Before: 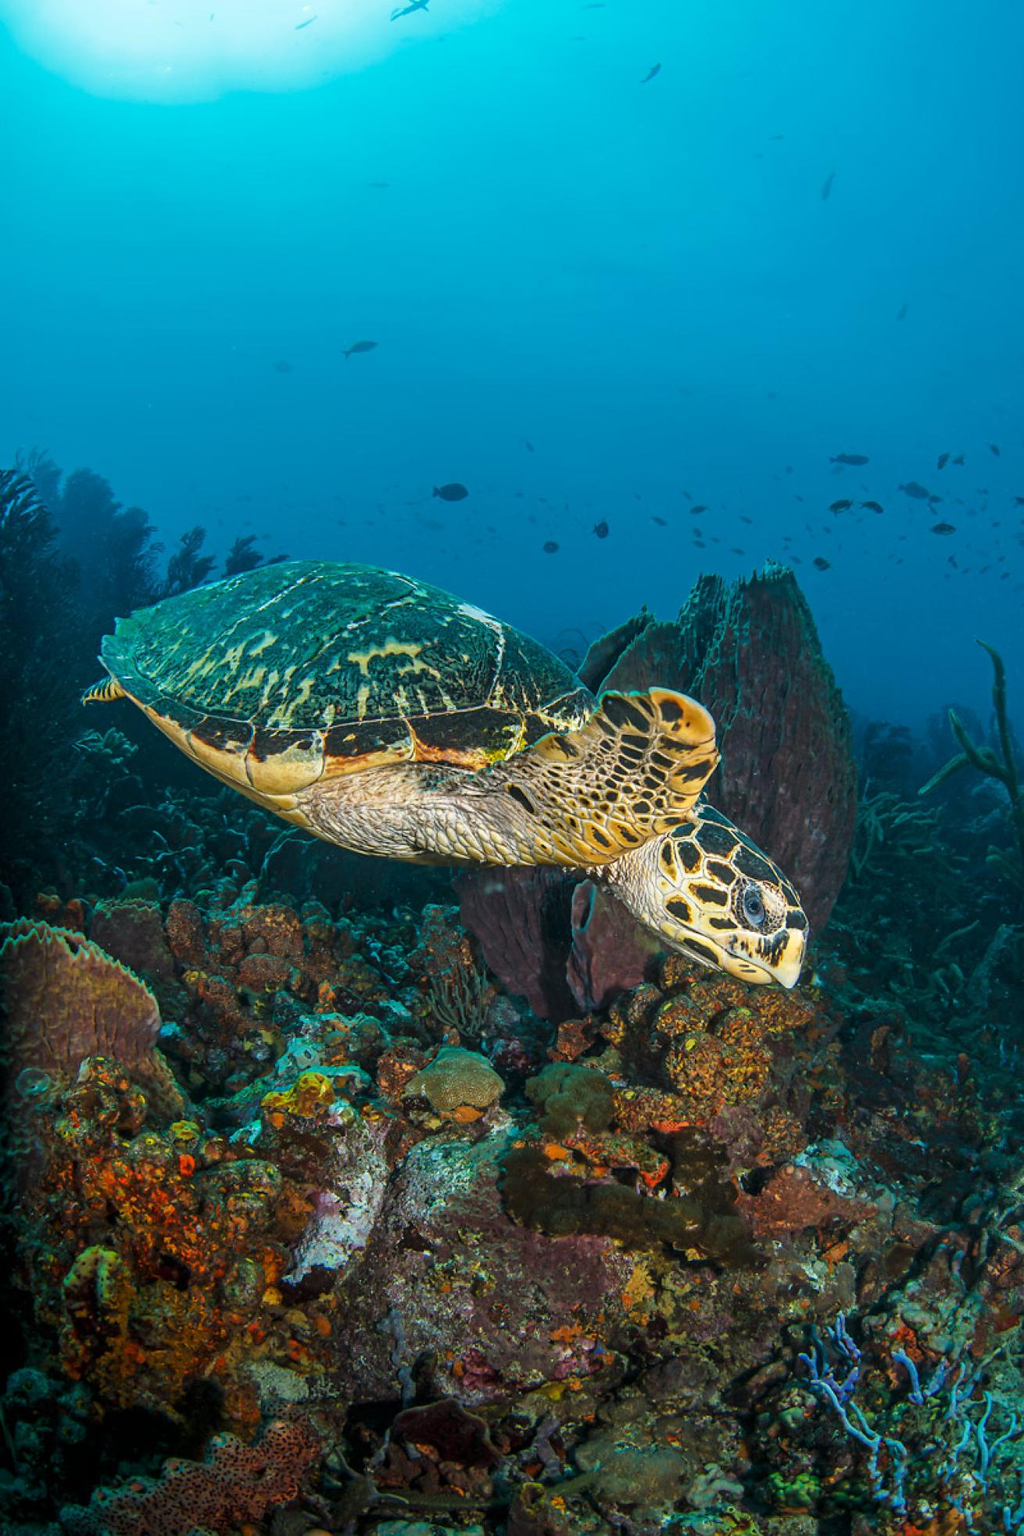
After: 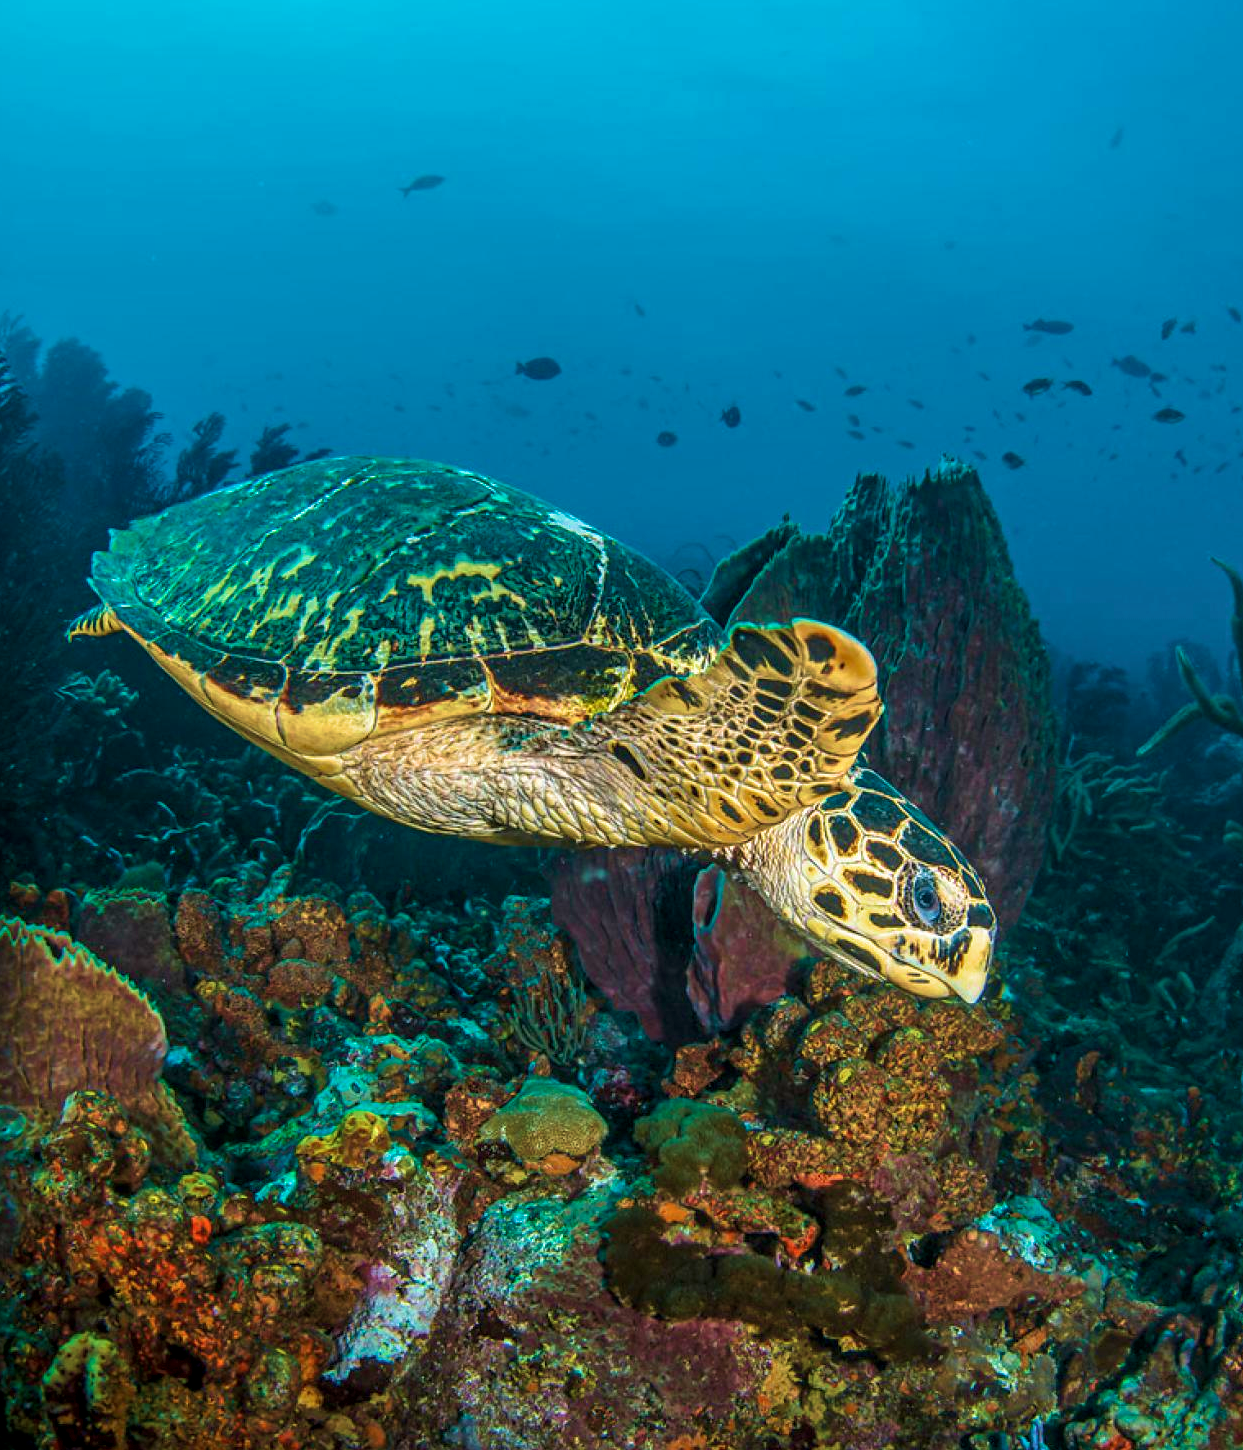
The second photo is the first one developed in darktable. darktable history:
crop and rotate: left 2.976%, top 13.322%, right 2.12%, bottom 12.848%
velvia: strength 75%
local contrast: on, module defaults
